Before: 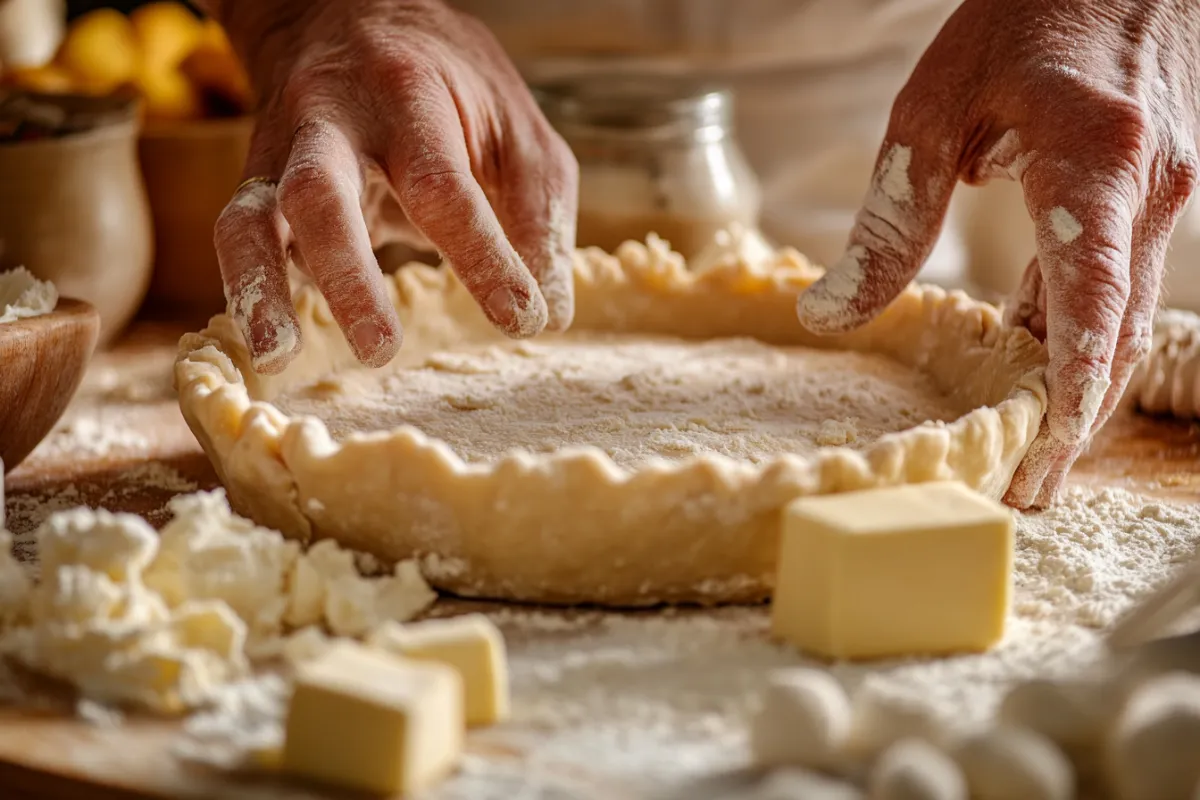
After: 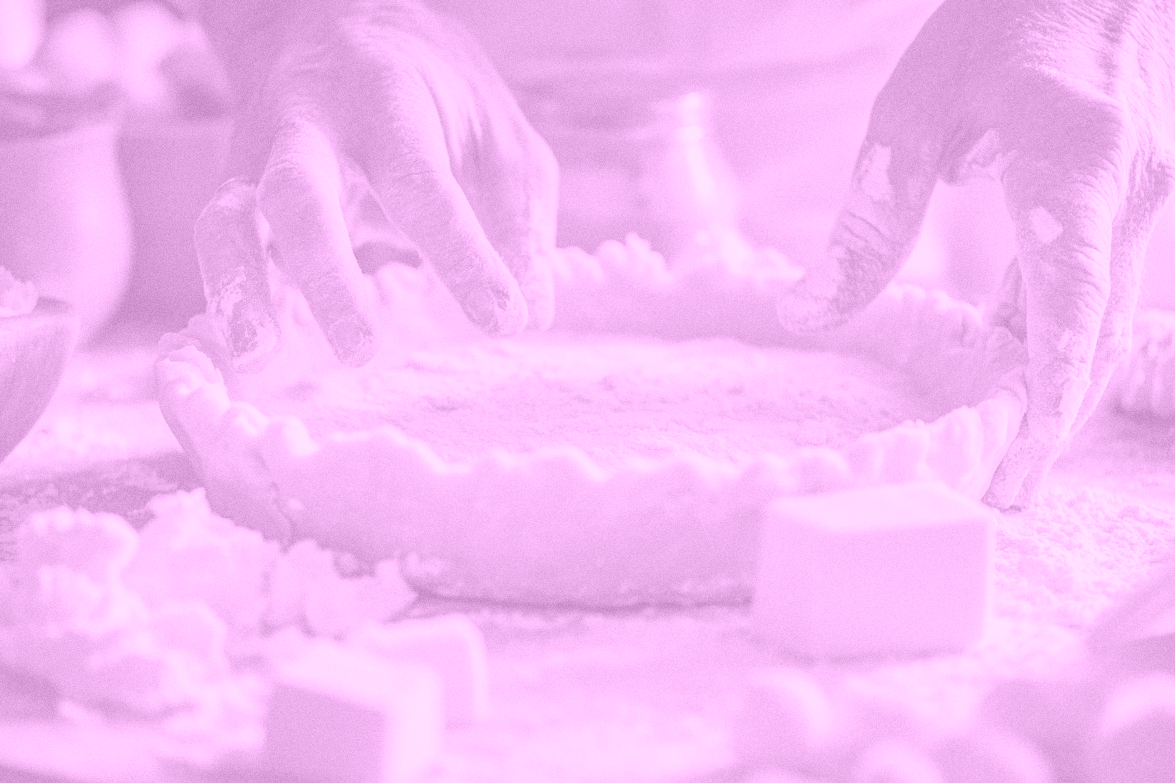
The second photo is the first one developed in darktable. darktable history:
colorize: hue 331.2°, saturation 69%, source mix 30.28%, lightness 69.02%, version 1
grain: coarseness 0.47 ISO
crop: left 1.743%, right 0.268%, bottom 2.011%
